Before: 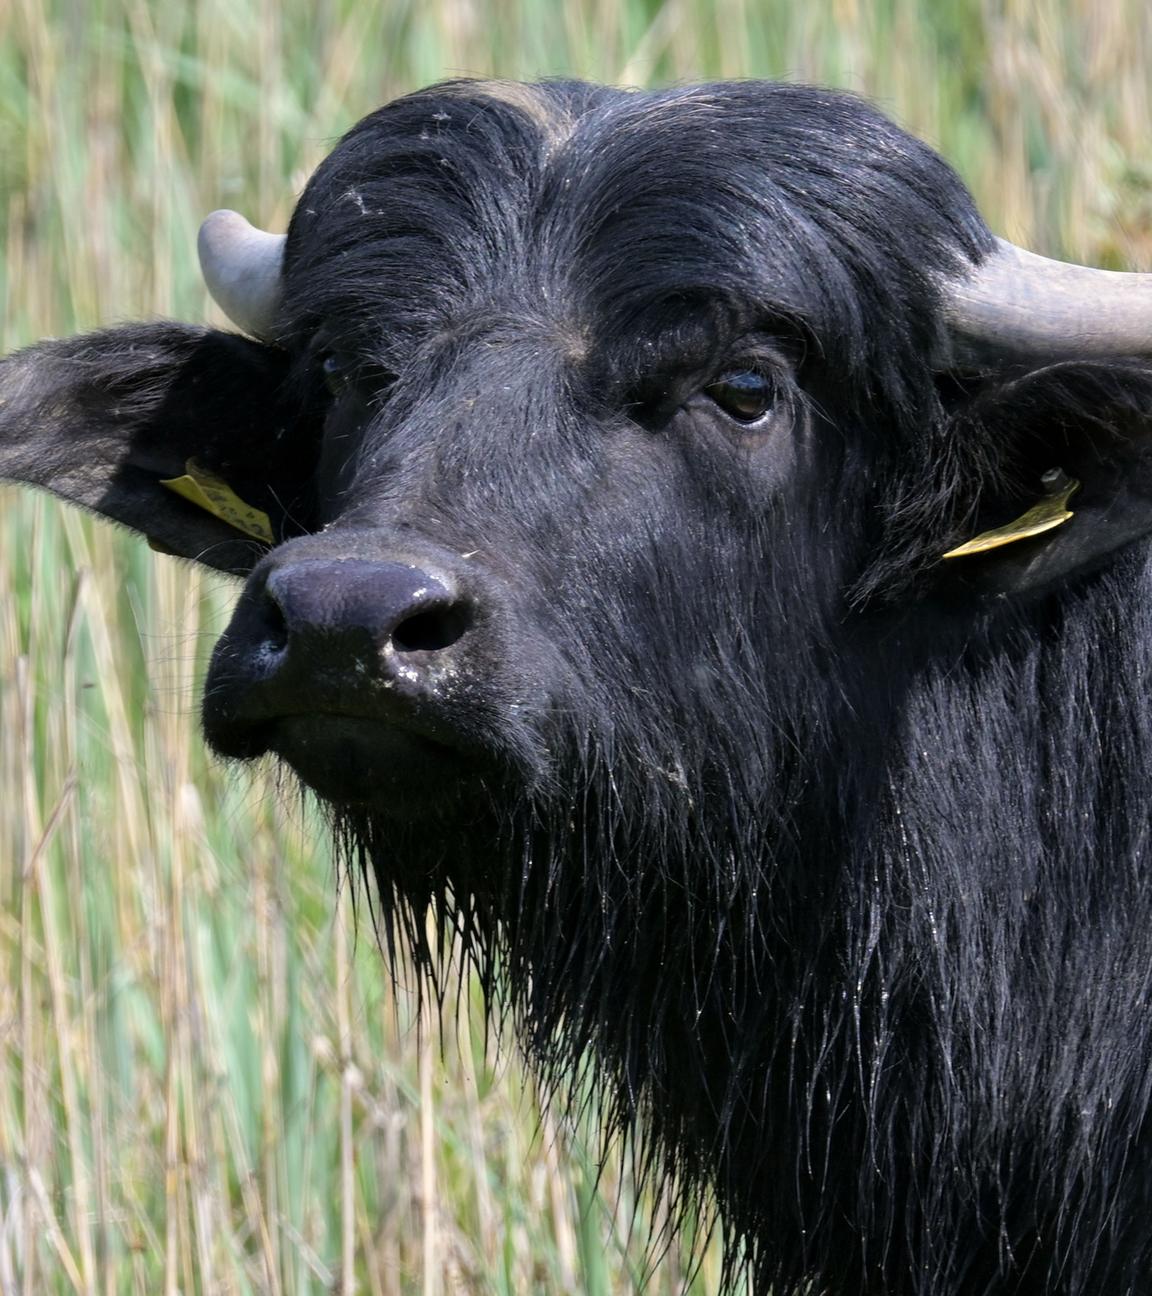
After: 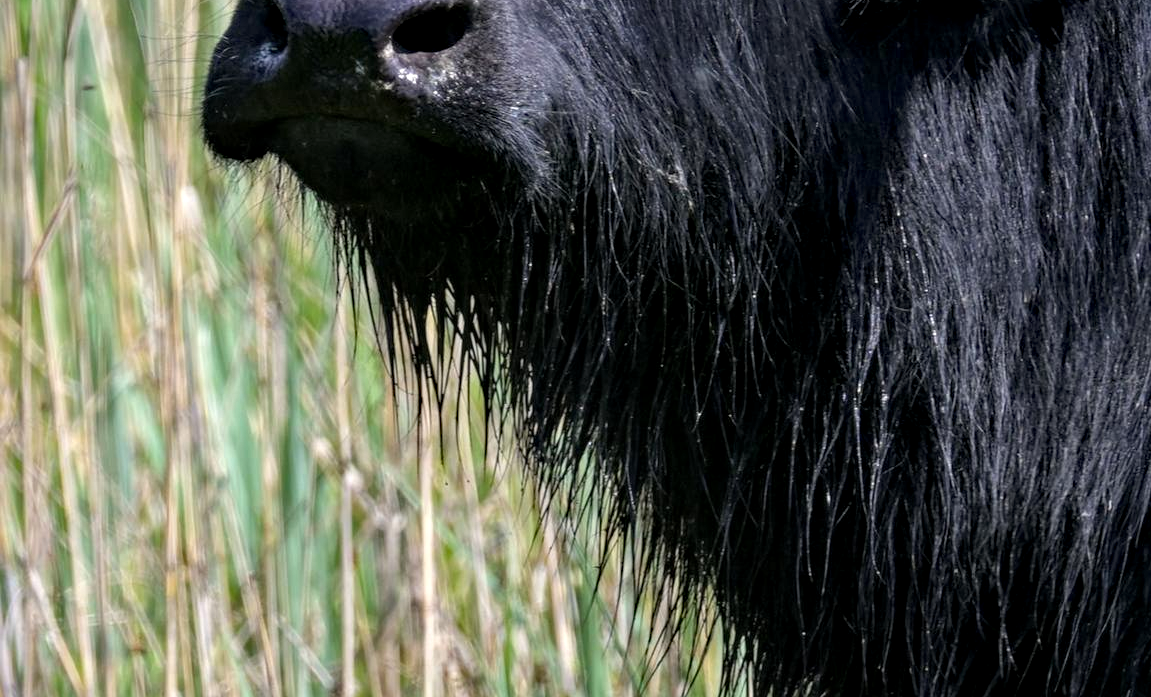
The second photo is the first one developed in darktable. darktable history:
haze removal: compatibility mode true, adaptive false
vignetting: fall-off start 91.7%, saturation 0.38, unbound false
crop and rotate: top 46.159%, right 0.013%
exposure: black level correction 0.001, exposure 0.017 EV, compensate highlight preservation false
local contrast: detail 130%
